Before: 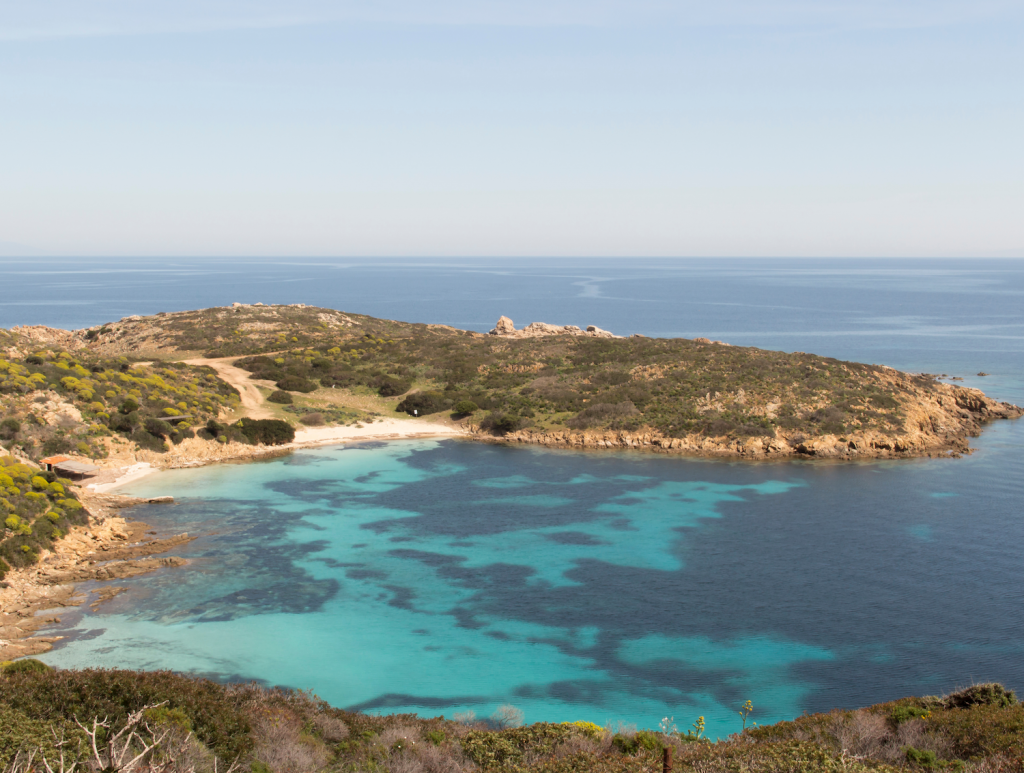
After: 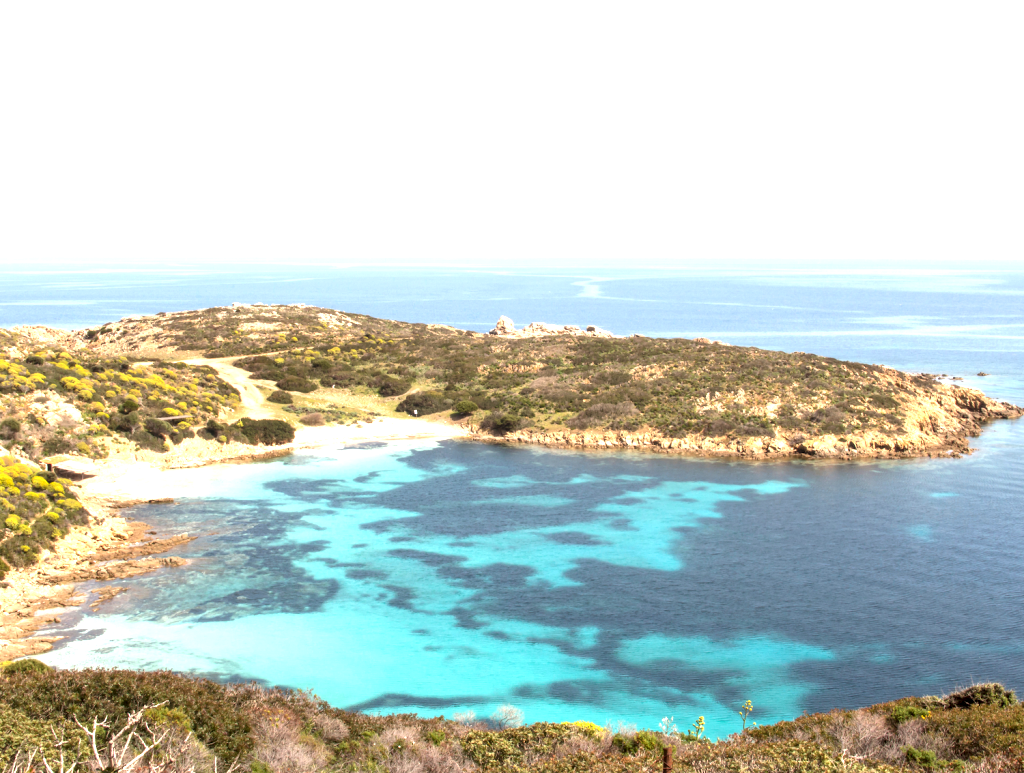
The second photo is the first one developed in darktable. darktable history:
local contrast: detail 130%
exposure: exposure 1.223 EV, compensate highlight preservation false
shadows and highlights: shadows 20.55, highlights -20.99, soften with gaussian
